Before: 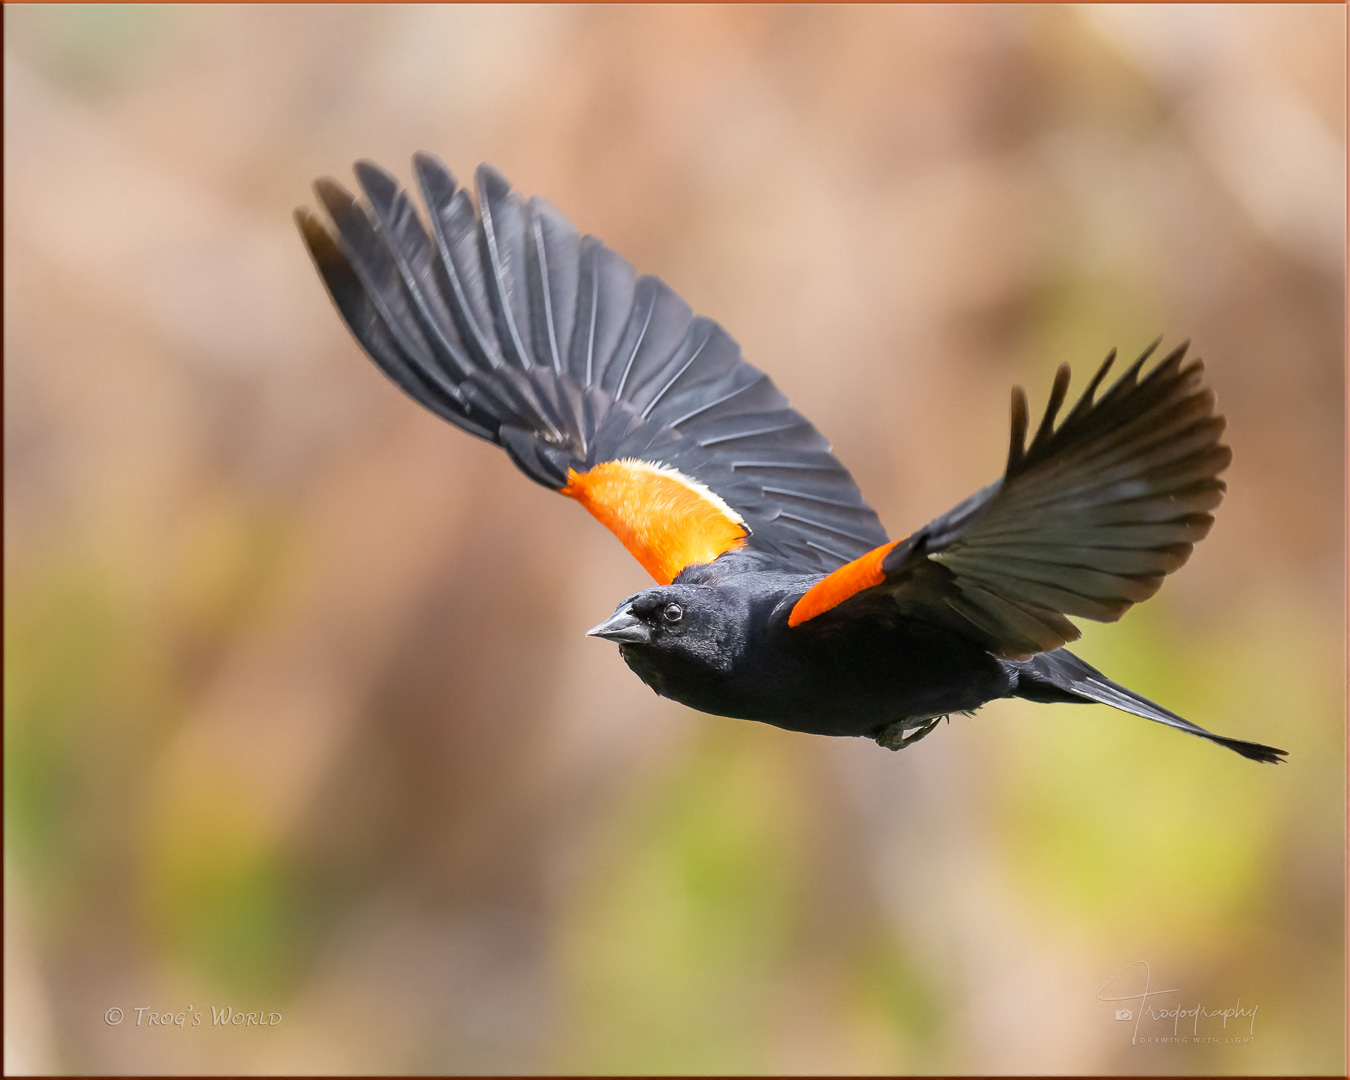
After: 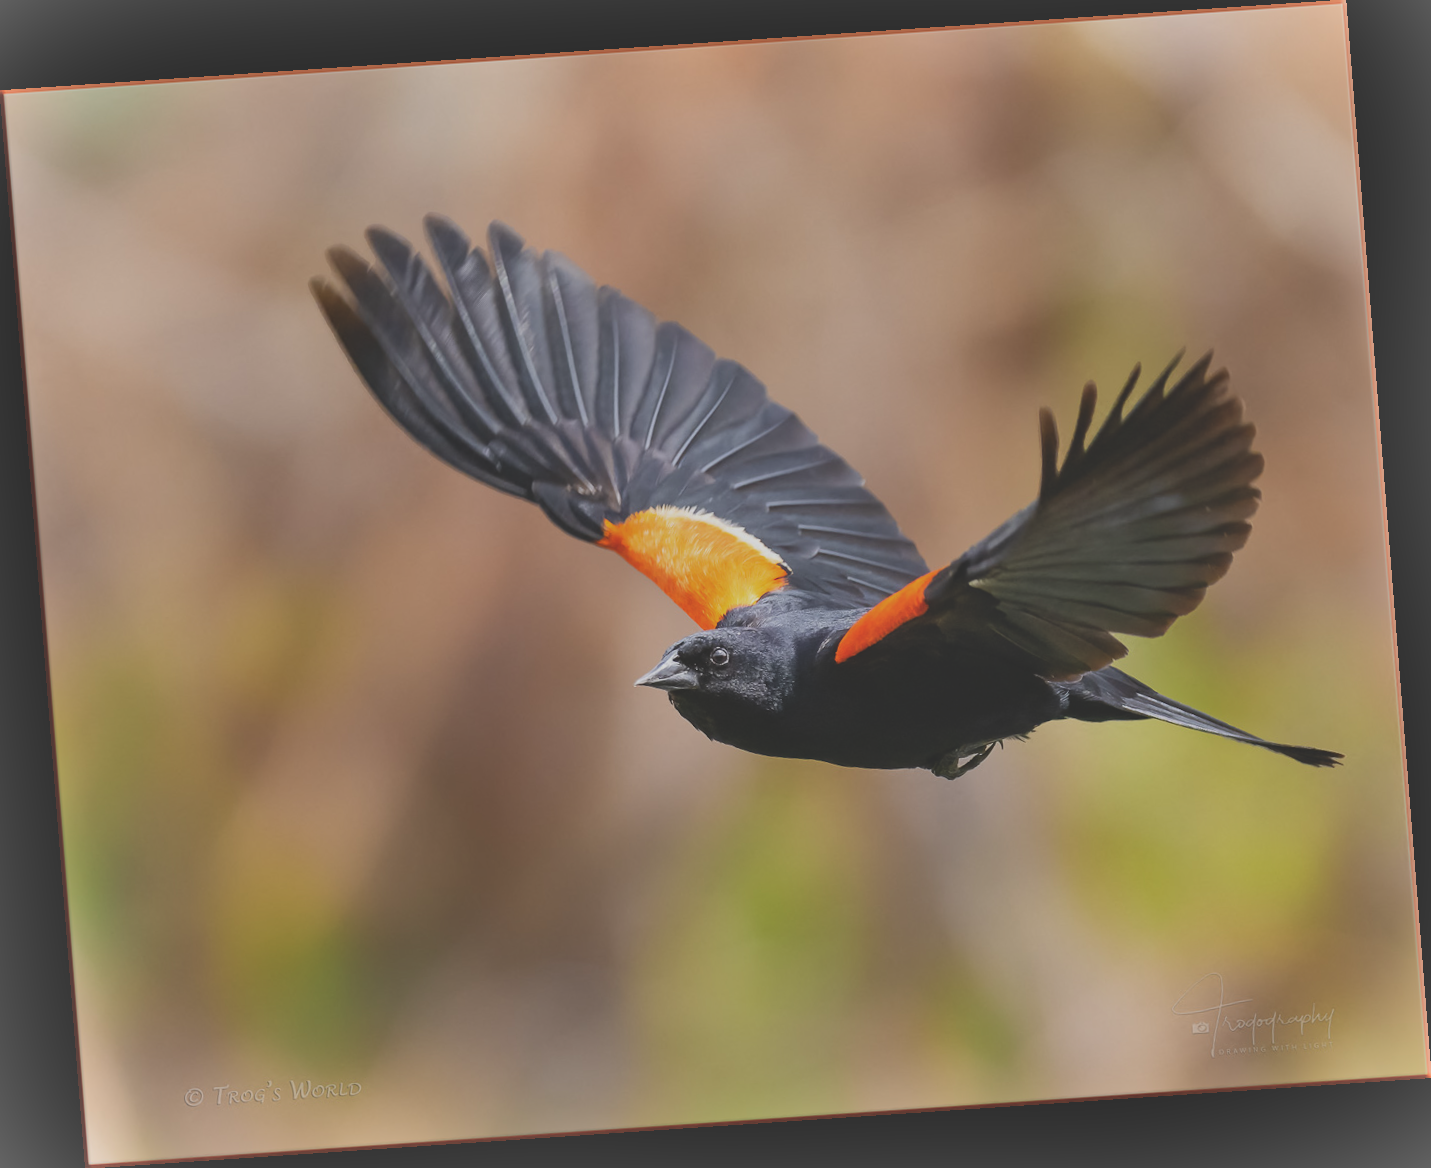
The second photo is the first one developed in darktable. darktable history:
rotate and perspective: rotation -4.2°, shear 0.006, automatic cropping off
shadows and highlights: radius 123.98, shadows 100, white point adjustment -3, highlights -100, highlights color adjustment 89.84%, soften with gaussian
exposure: black level correction -0.036, exposure -0.497 EV, compensate highlight preservation false
